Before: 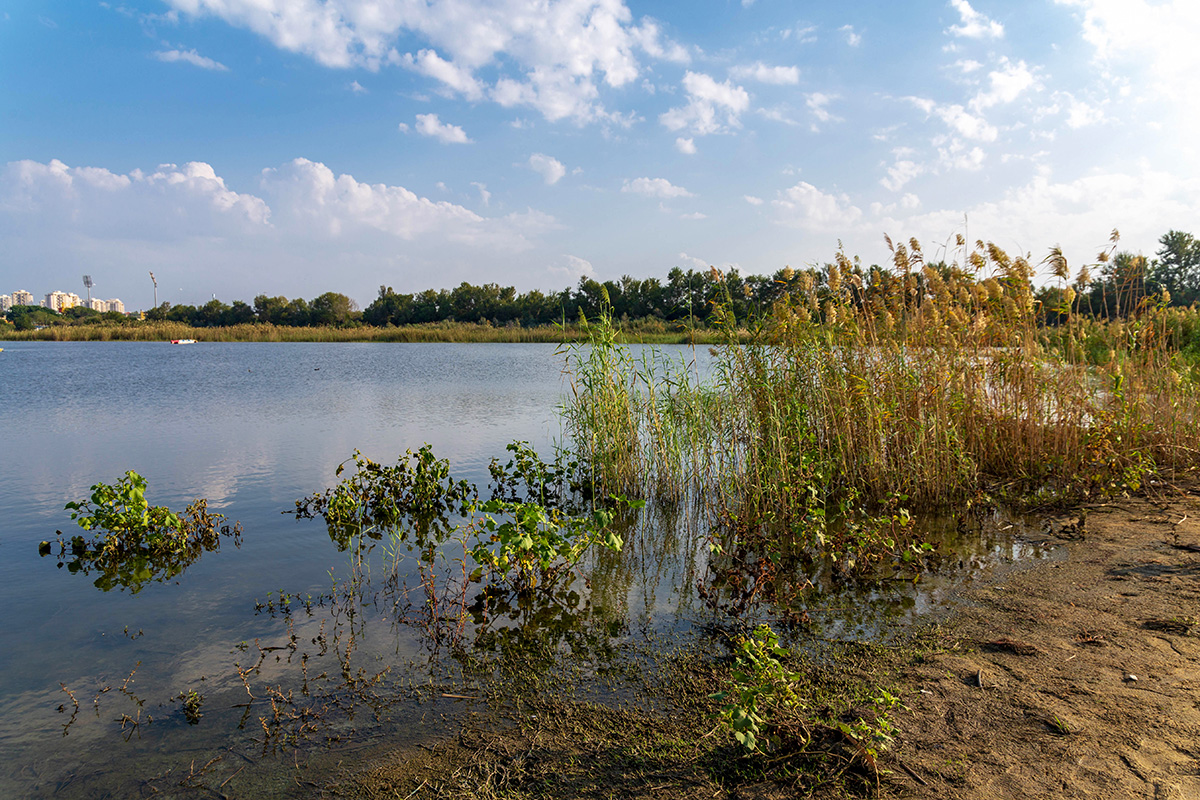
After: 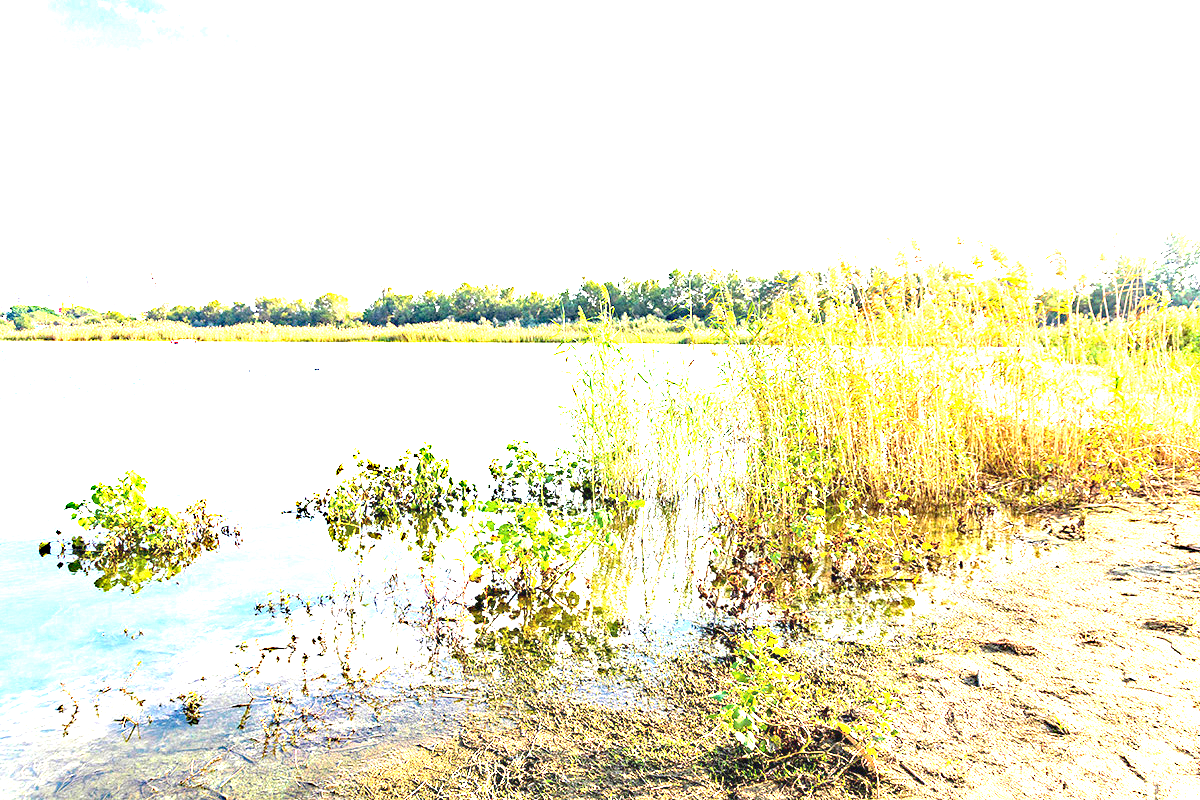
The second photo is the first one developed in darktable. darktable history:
exposure: black level correction 0, exposure 4.101 EV, compensate exposure bias true, compensate highlight preservation false
haze removal: compatibility mode true, adaptive false
